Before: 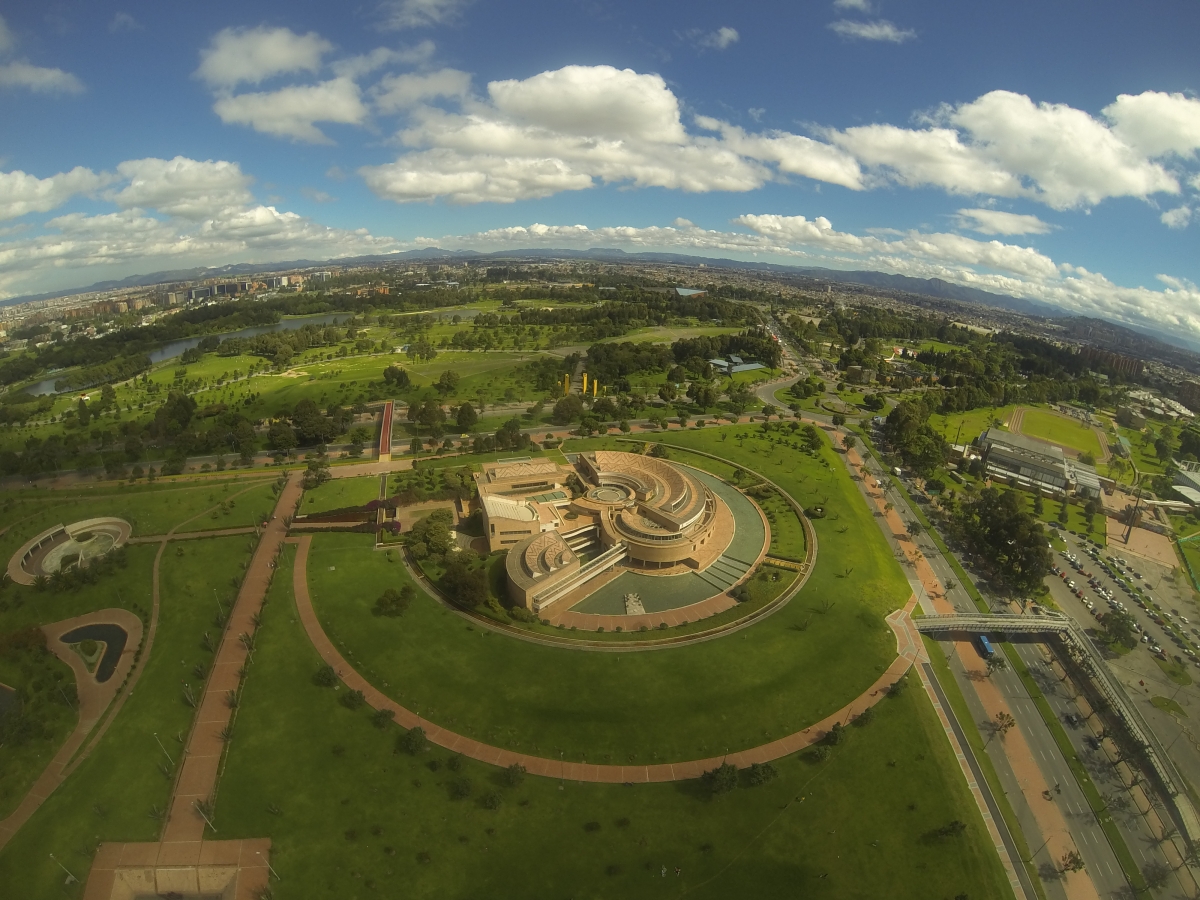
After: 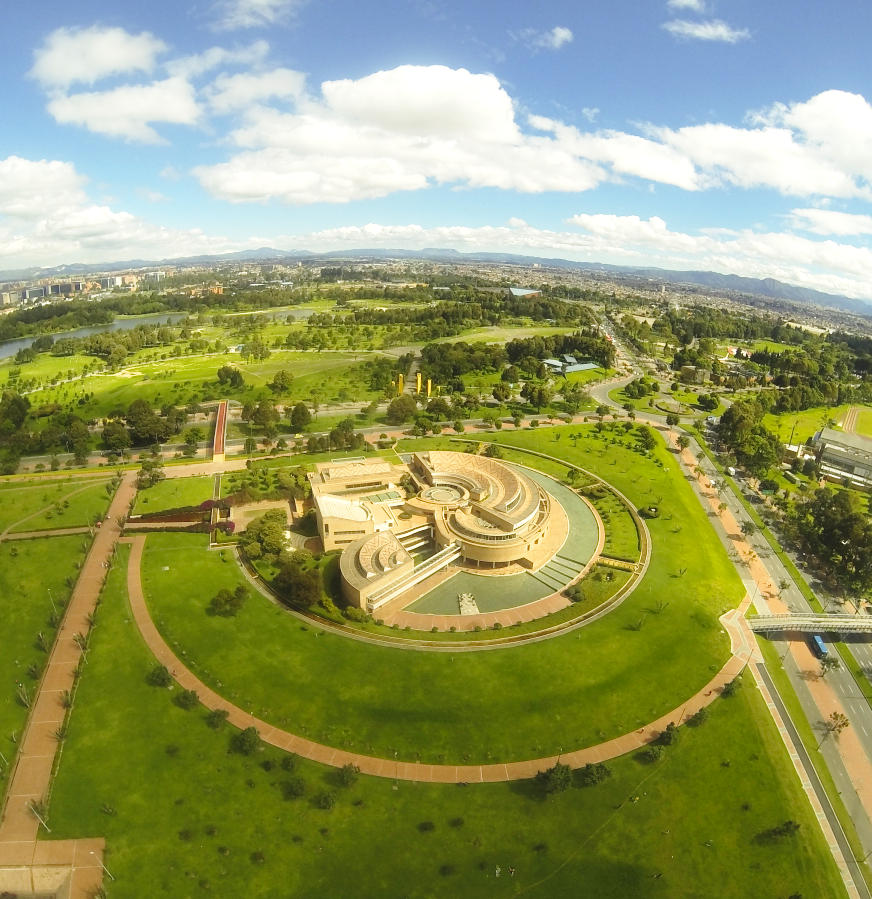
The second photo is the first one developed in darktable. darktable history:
exposure: black level correction 0, exposure 0.499 EV, compensate highlight preservation false
crop: left 13.908%, top 0%, right 13.386%
base curve: curves: ch0 [(0, 0) (0.028, 0.03) (0.121, 0.232) (0.46, 0.748) (0.859, 0.968) (1, 1)], preserve colors none
